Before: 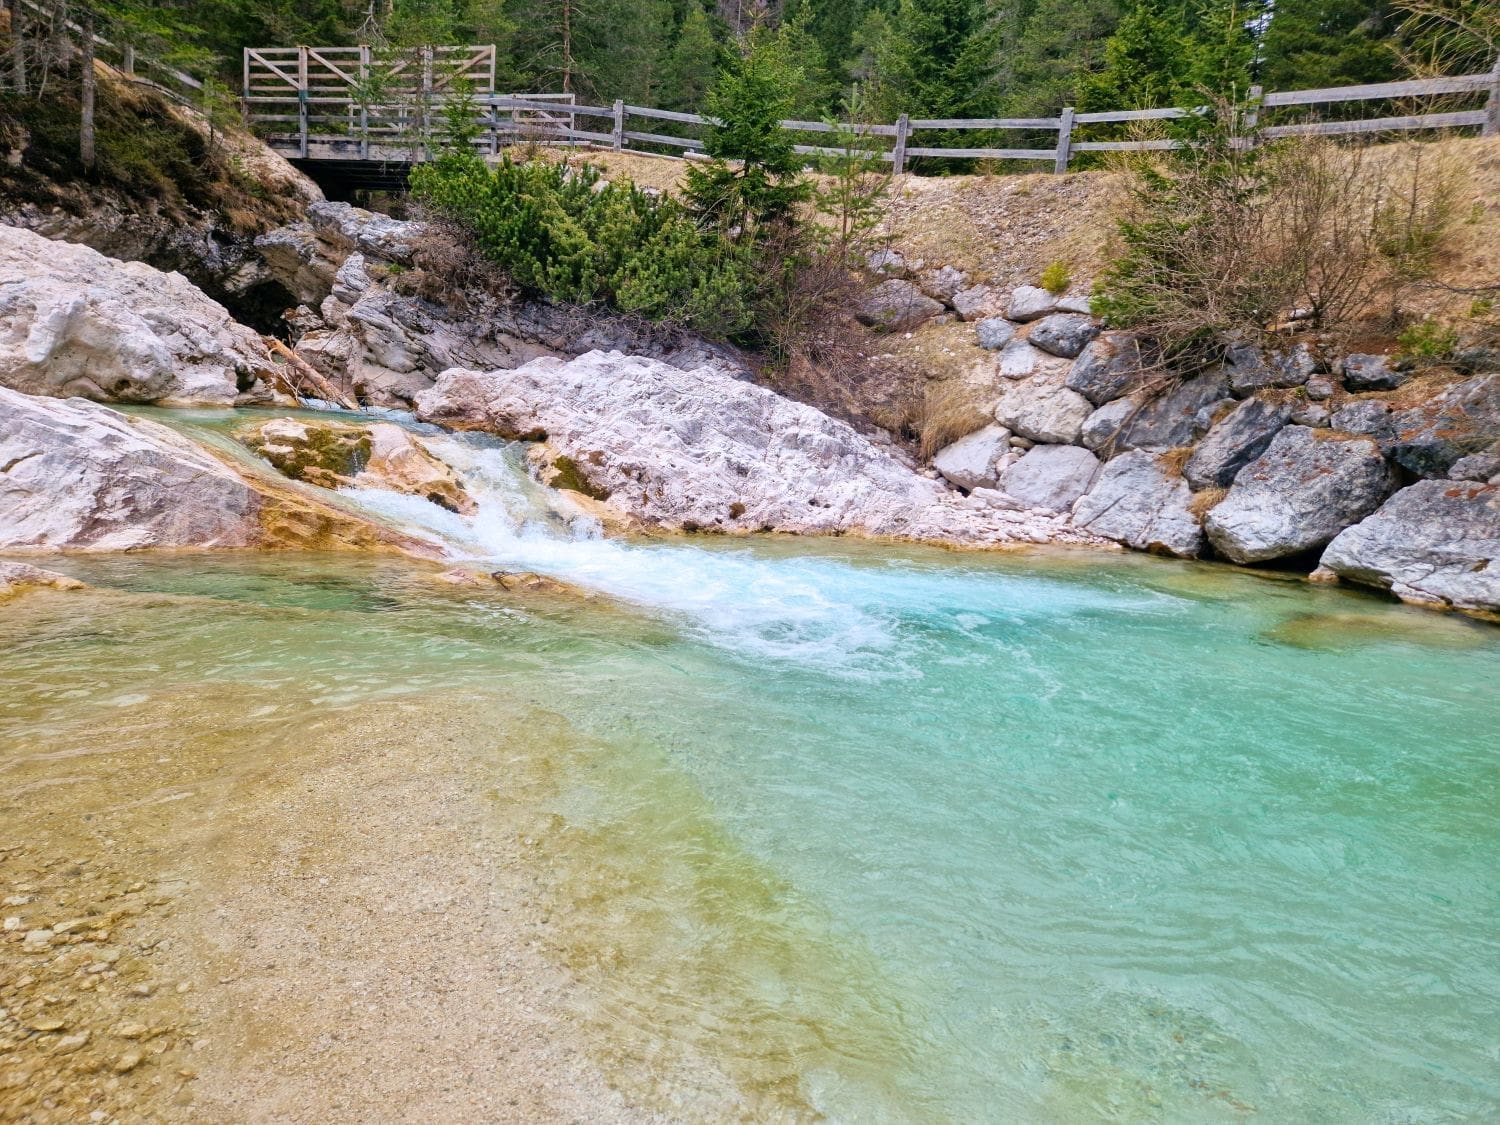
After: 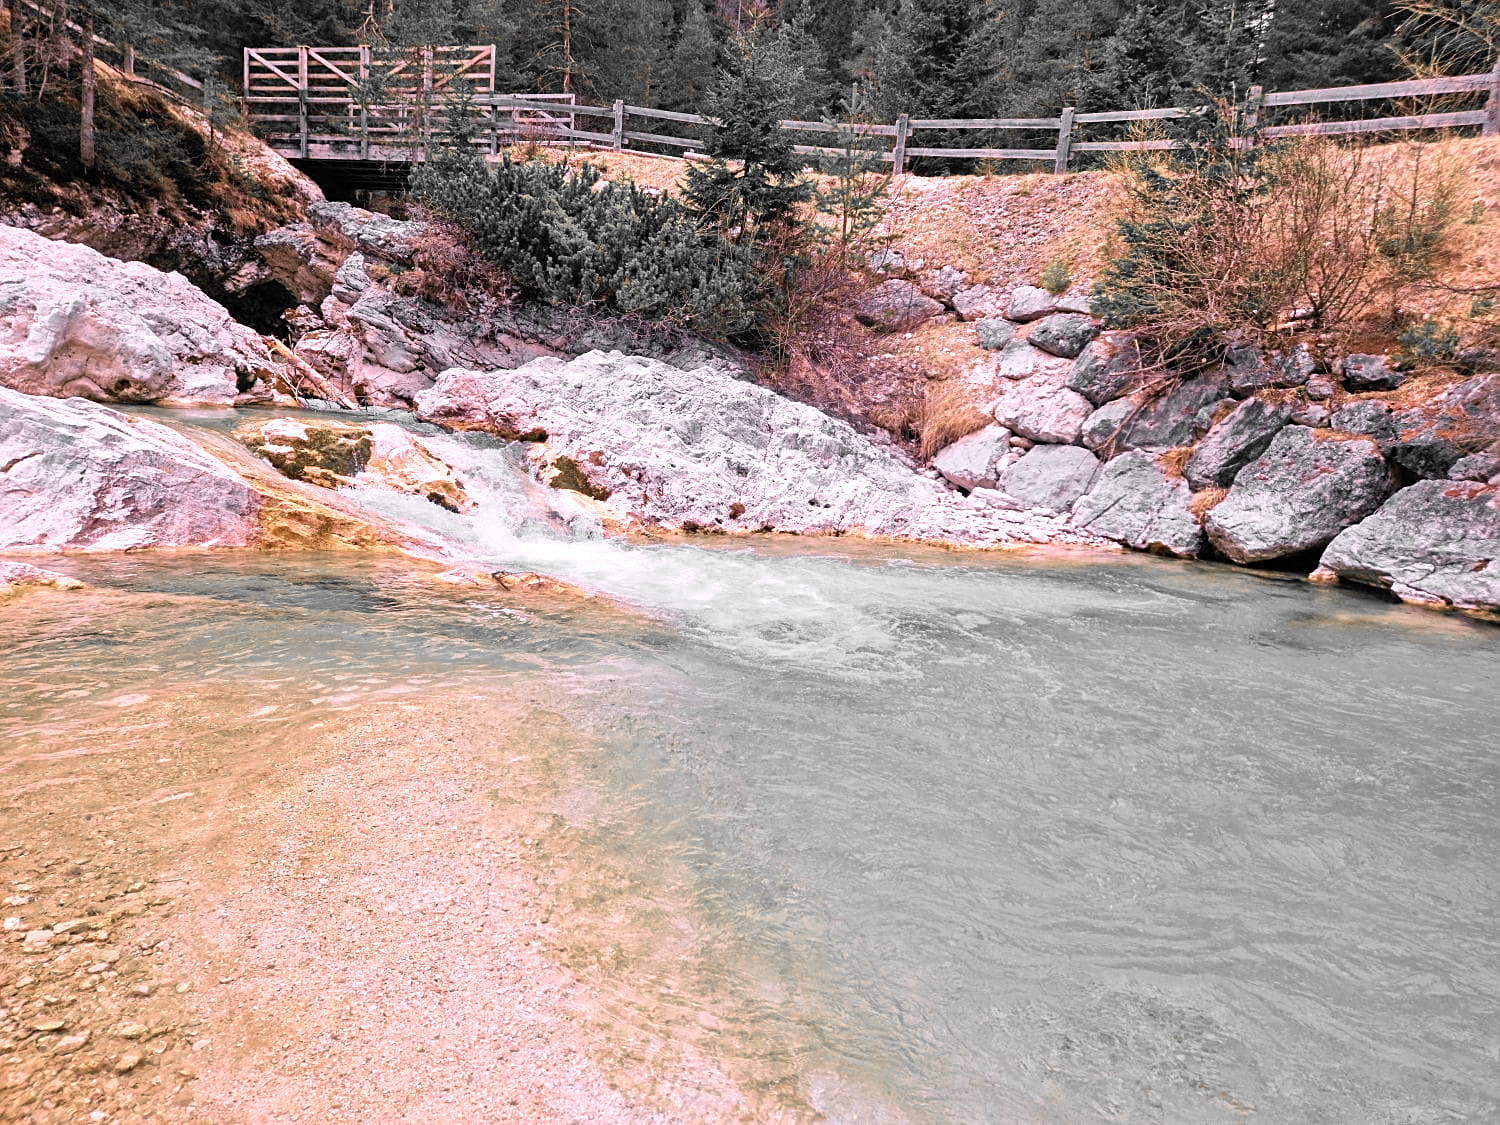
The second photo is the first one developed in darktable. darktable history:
sharpen: on, module defaults
exposure: exposure -0.157 EV, compensate highlight preservation false
color zones: curves: ch0 [(0, 0.65) (0.096, 0.644) (0.221, 0.539) (0.429, 0.5) (0.571, 0.5) (0.714, 0.5) (0.857, 0.5) (1, 0.65)]; ch1 [(0, 0.5) (0.143, 0.5) (0.257, -0.002) (0.429, 0.04) (0.571, -0.001) (0.714, -0.015) (0.857, 0.024) (1, 0.5)]
white balance: red 1.188, blue 1.11
